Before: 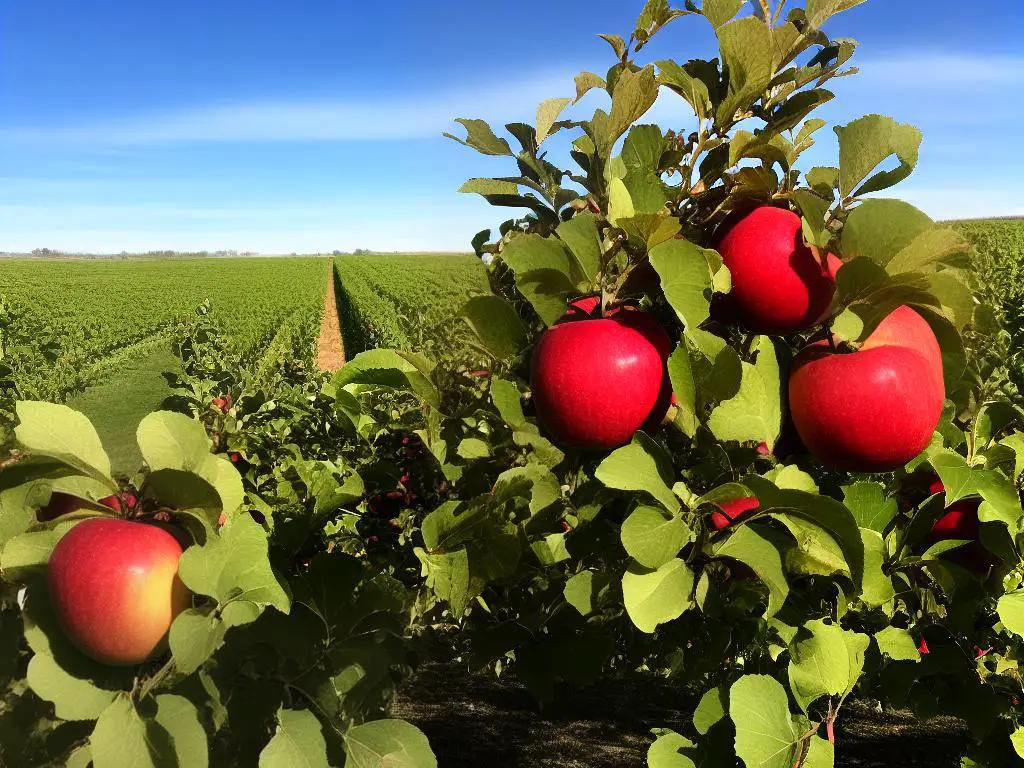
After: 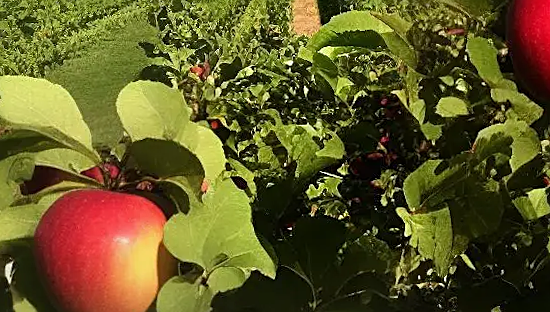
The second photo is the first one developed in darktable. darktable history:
rotate and perspective: rotation -2.12°, lens shift (vertical) 0.009, lens shift (horizontal) -0.008, automatic cropping original format, crop left 0.036, crop right 0.964, crop top 0.05, crop bottom 0.959
white balance: red 0.982, blue 1.018
sharpen: on, module defaults
crop: top 44.483%, right 43.593%, bottom 12.892%
